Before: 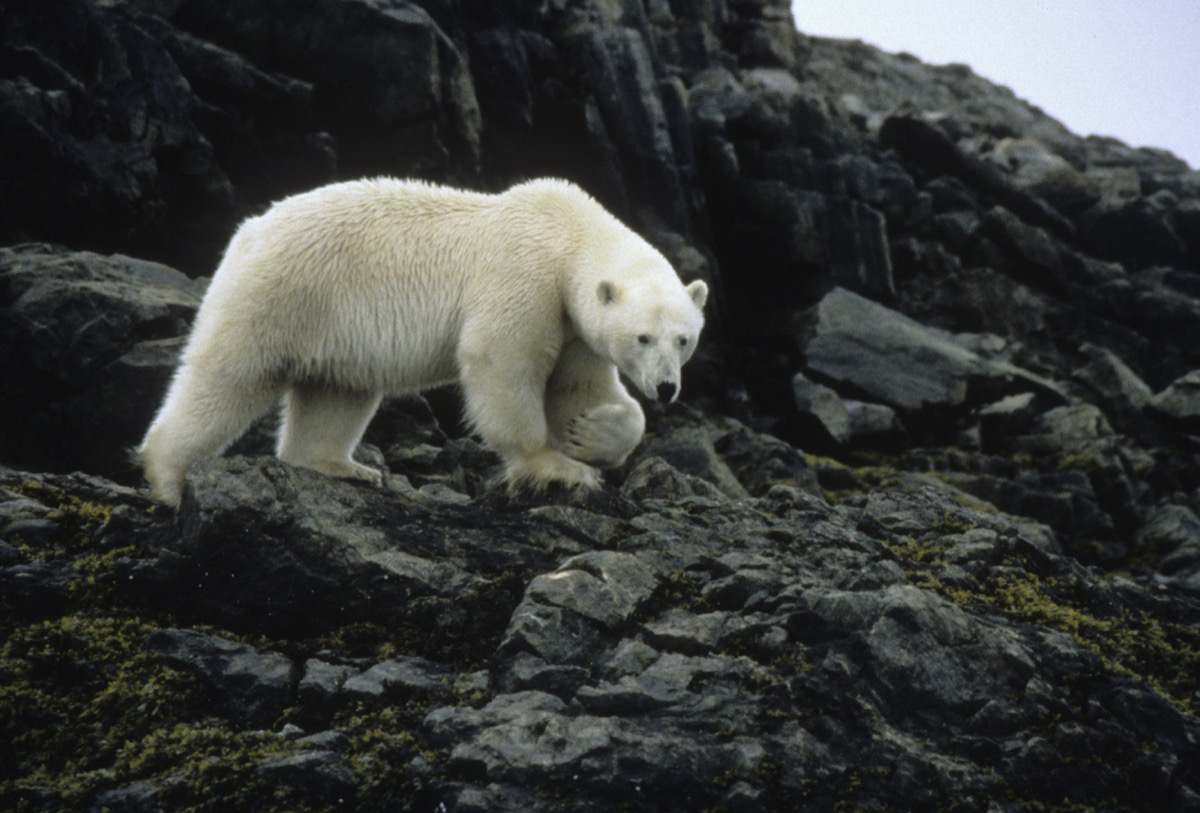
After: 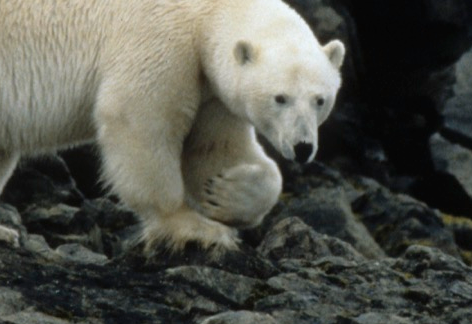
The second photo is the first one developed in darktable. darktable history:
crop: left 30.264%, top 29.572%, right 30.091%, bottom 29.528%
